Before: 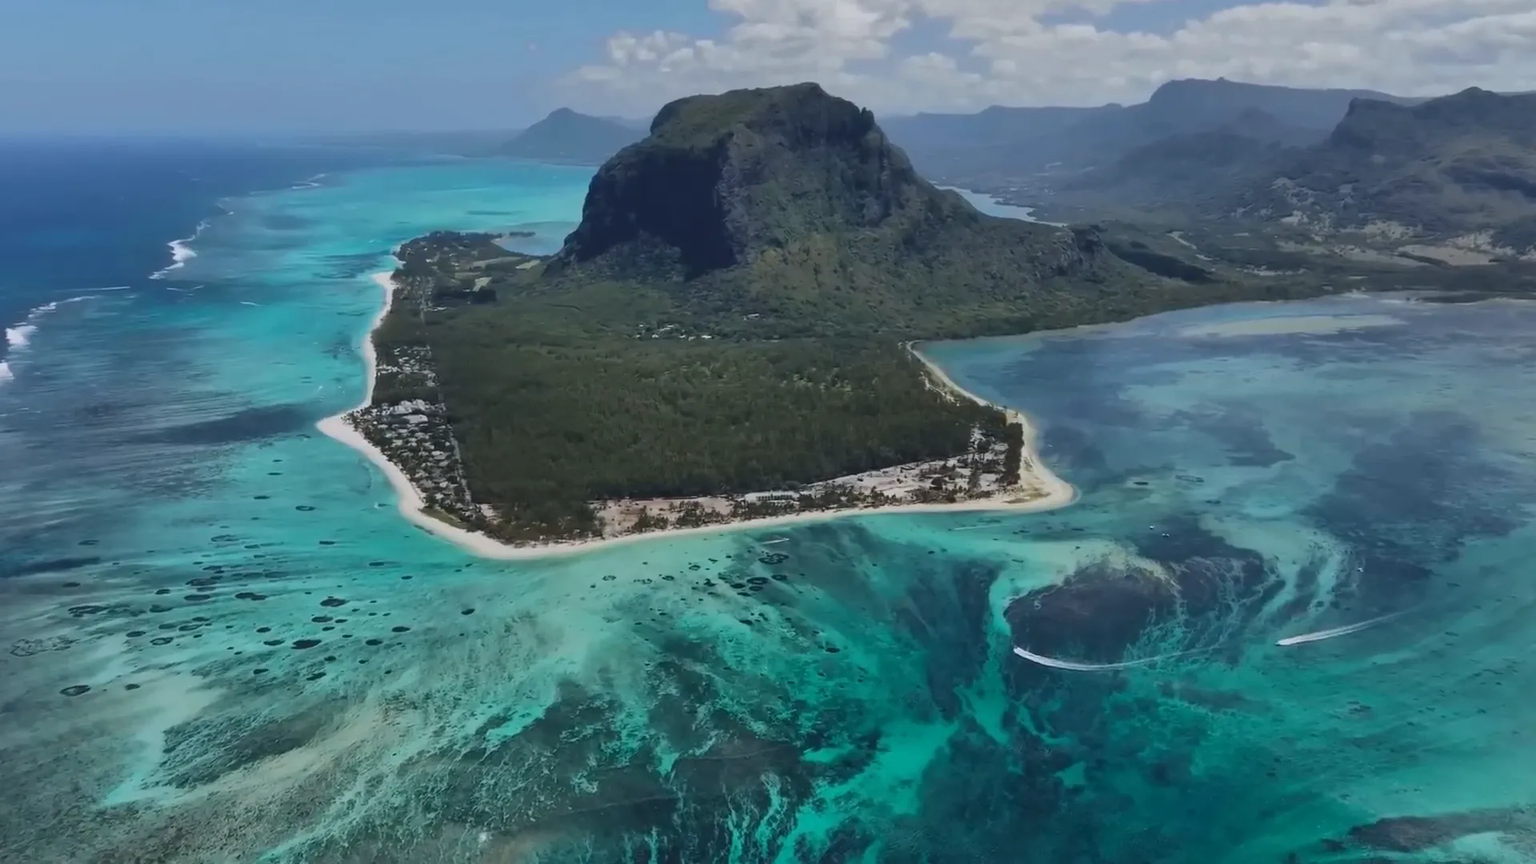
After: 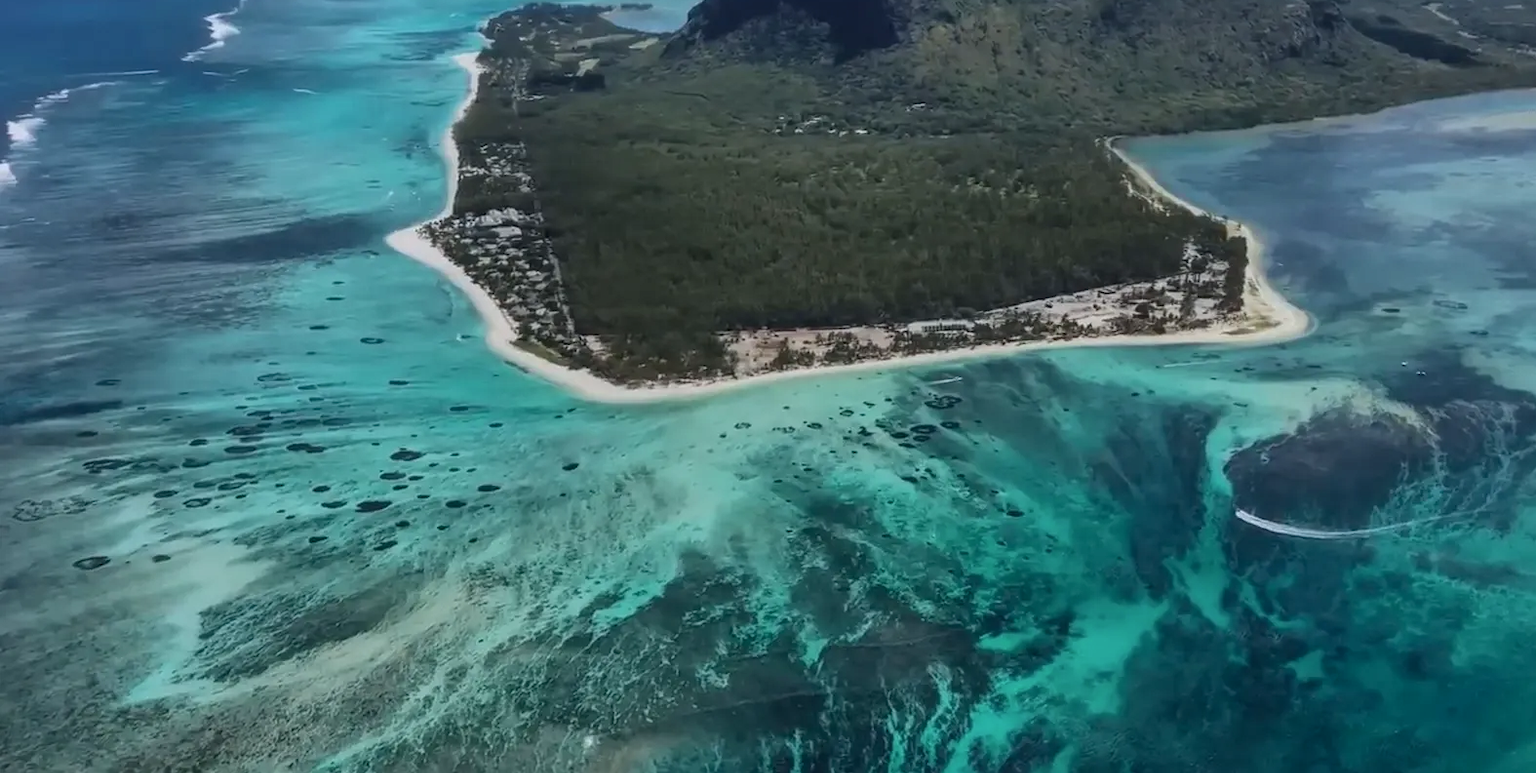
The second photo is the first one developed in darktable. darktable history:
crop: top 26.531%, right 17.959%
local contrast: highlights 61%, detail 143%, midtone range 0.428
contrast equalizer: octaves 7, y [[0.6 ×6], [0.55 ×6], [0 ×6], [0 ×6], [0 ×6]], mix -0.3
